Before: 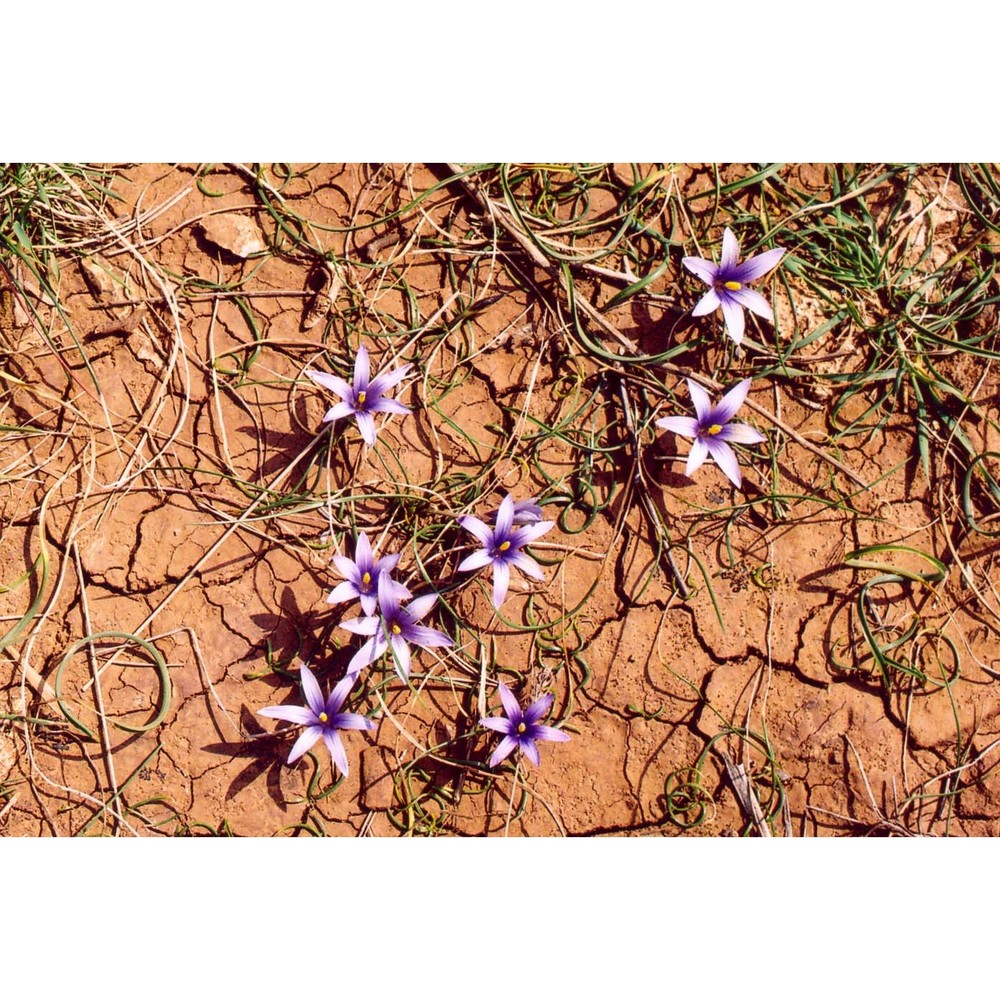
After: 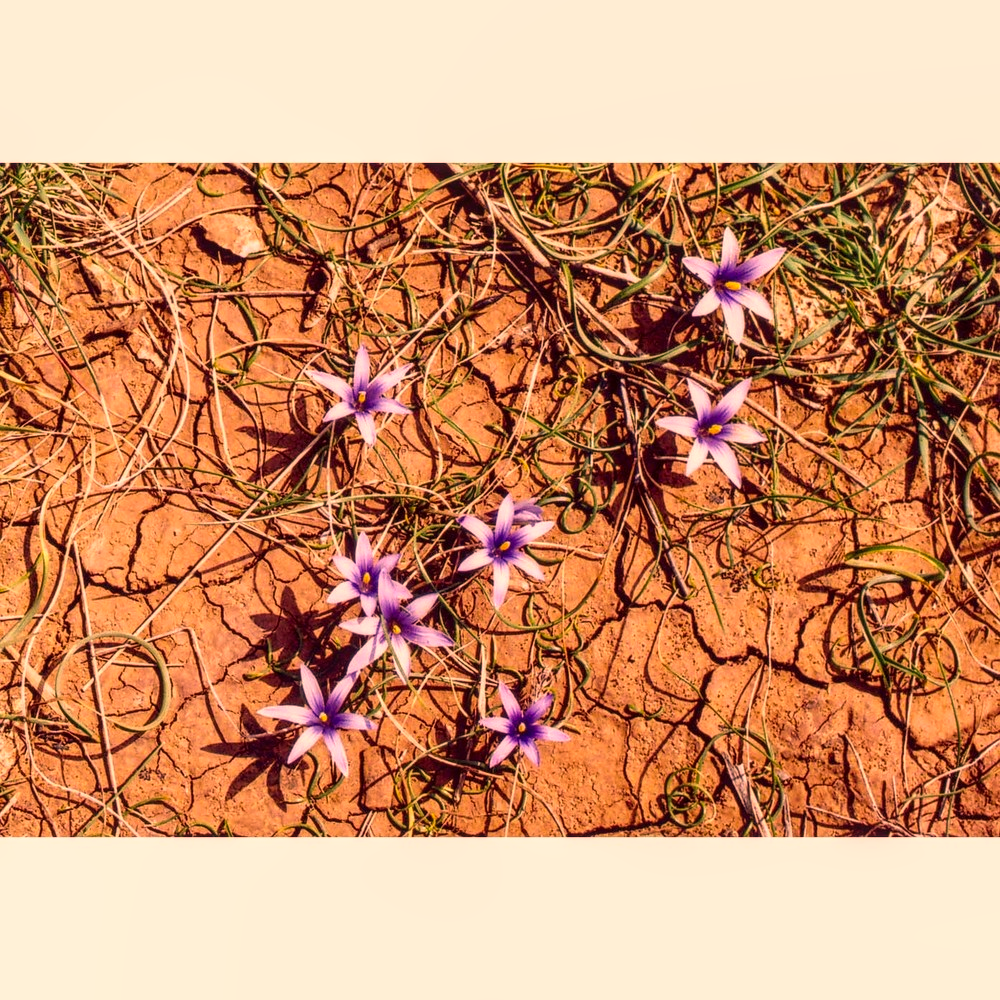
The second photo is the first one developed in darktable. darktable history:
local contrast: on, module defaults
color correction: highlights a* 22.31, highlights b* 22.37
